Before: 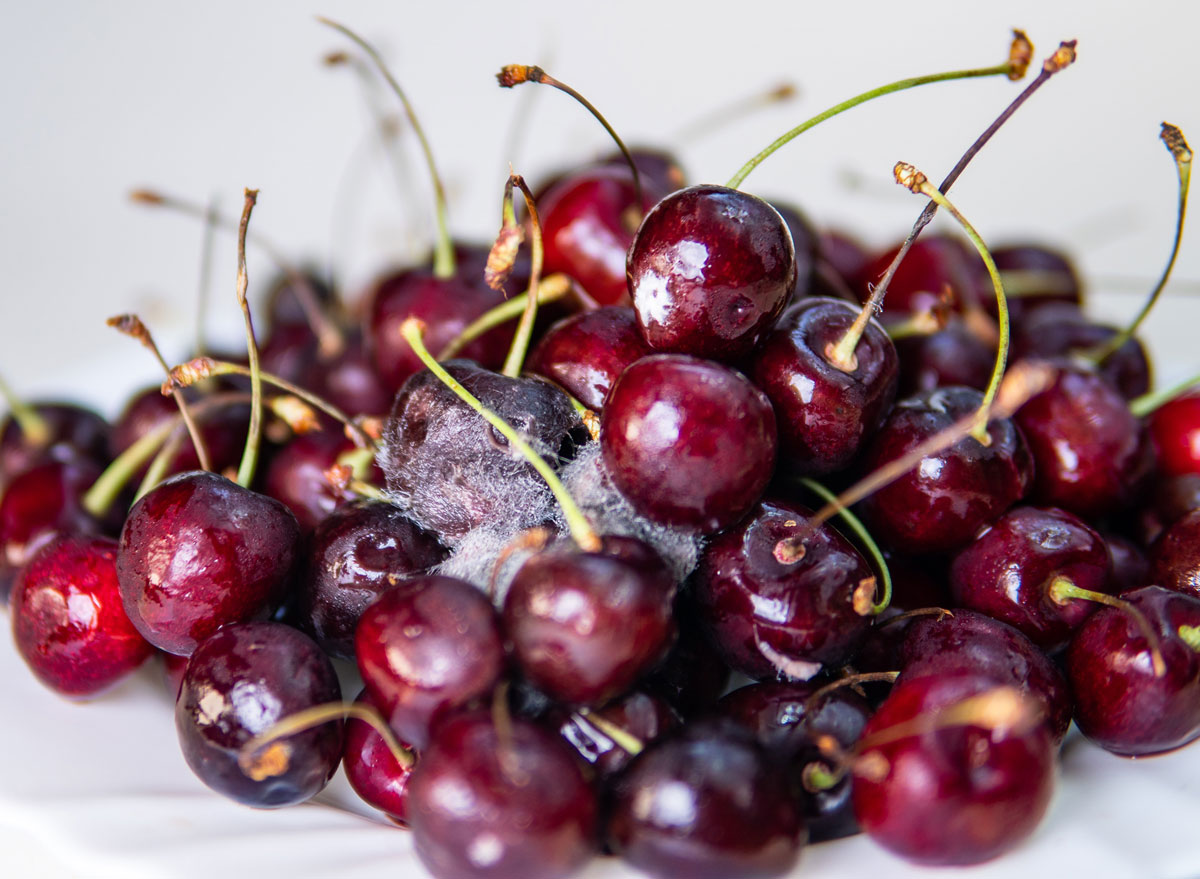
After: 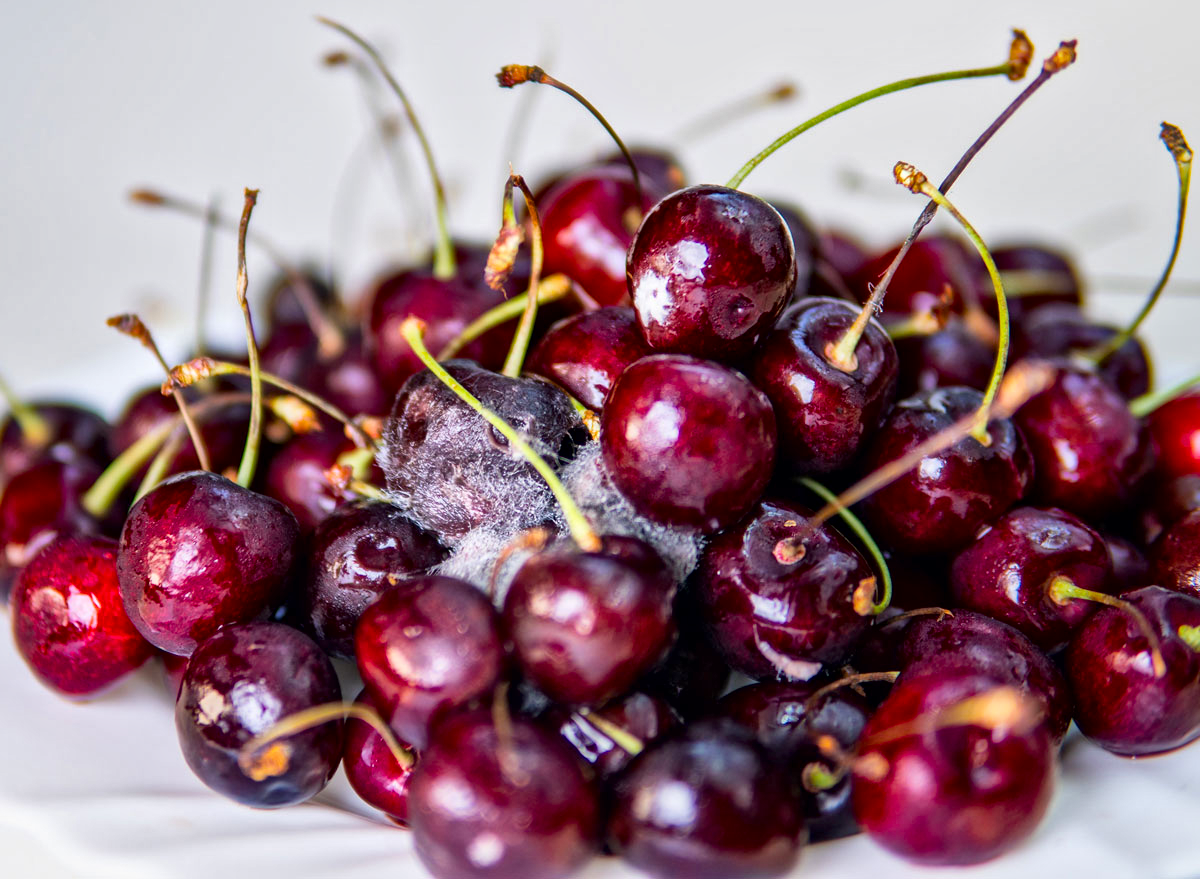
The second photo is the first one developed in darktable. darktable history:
contrast brightness saturation: contrast 0.077, saturation 0.02
tone equalizer: mask exposure compensation -0.488 EV
local contrast: mode bilateral grid, contrast 21, coarseness 19, detail 163%, midtone range 0.2
color balance rgb: perceptual saturation grading › global saturation 29.668%, global vibrance -16.802%, contrast -5.701%
